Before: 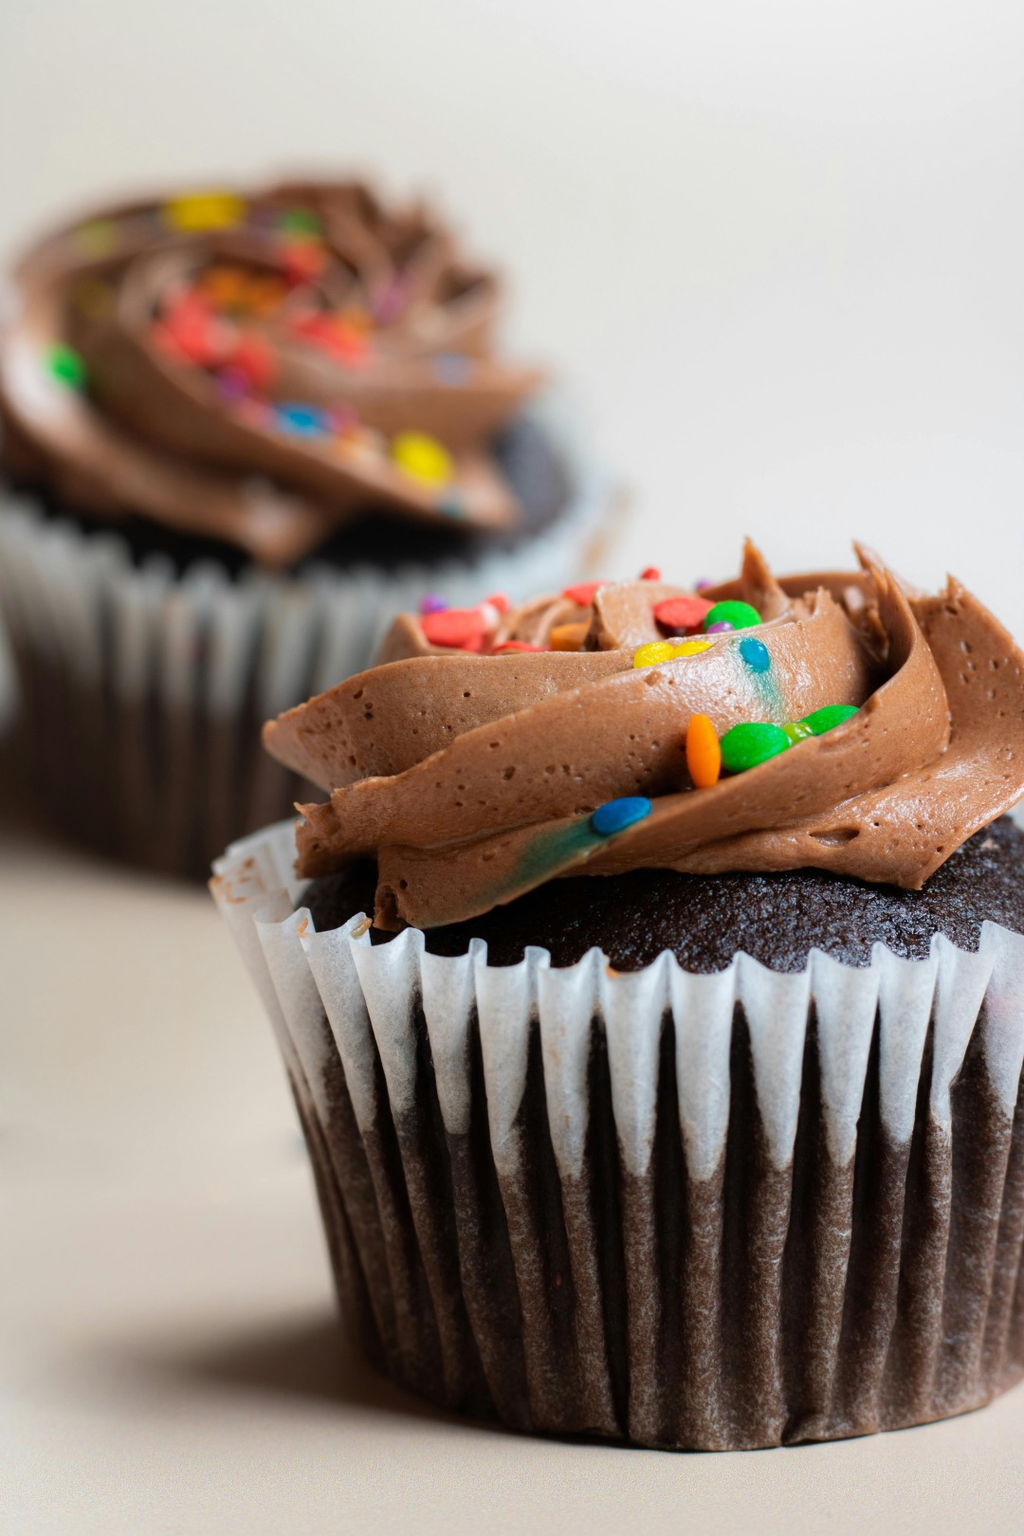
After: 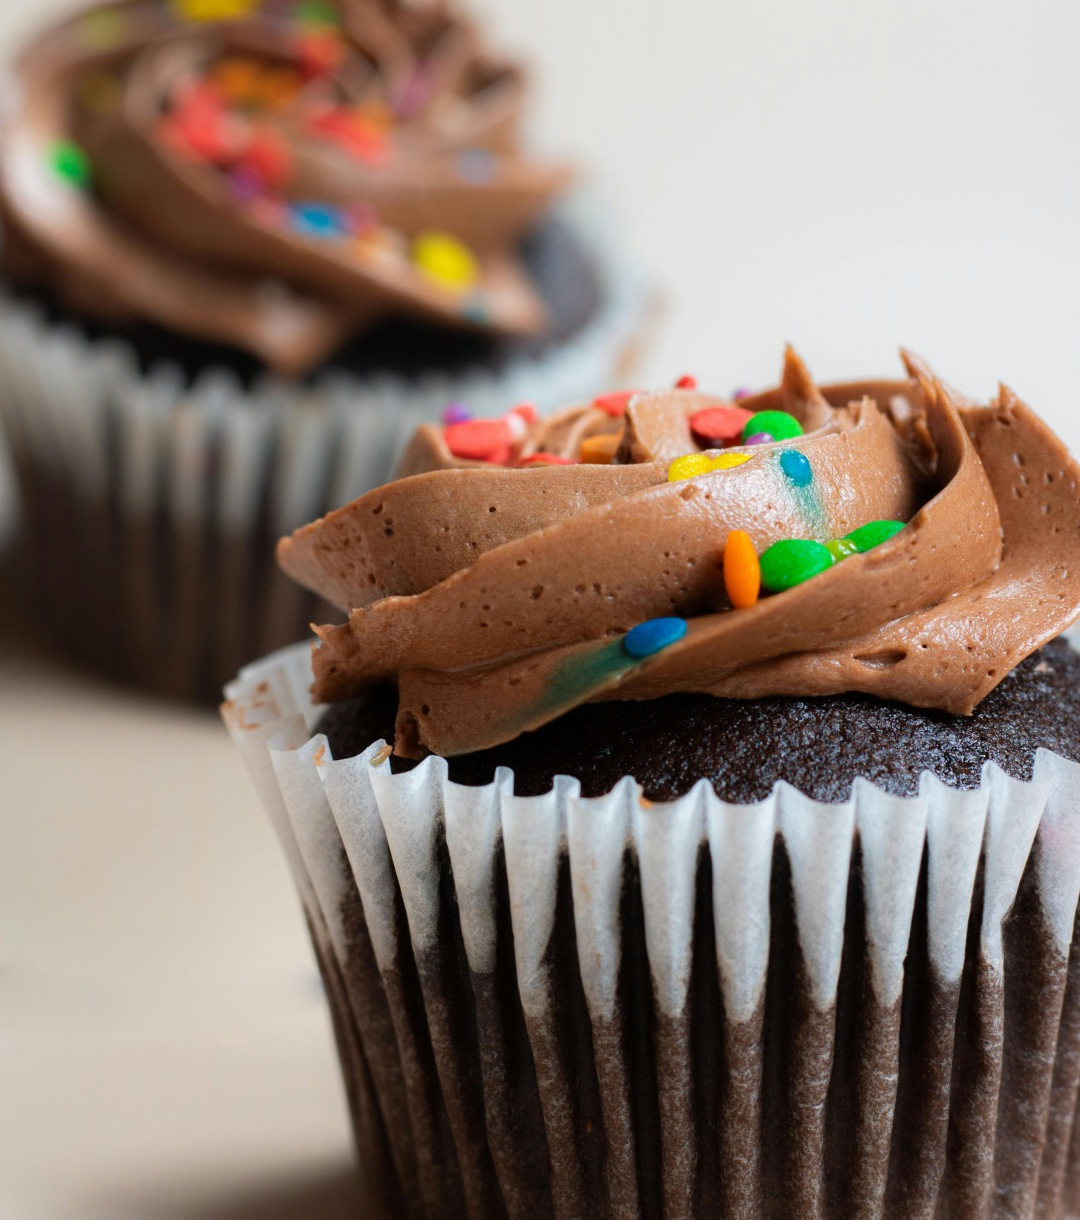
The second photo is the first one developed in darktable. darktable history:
crop: top 13.782%, bottom 10.892%
